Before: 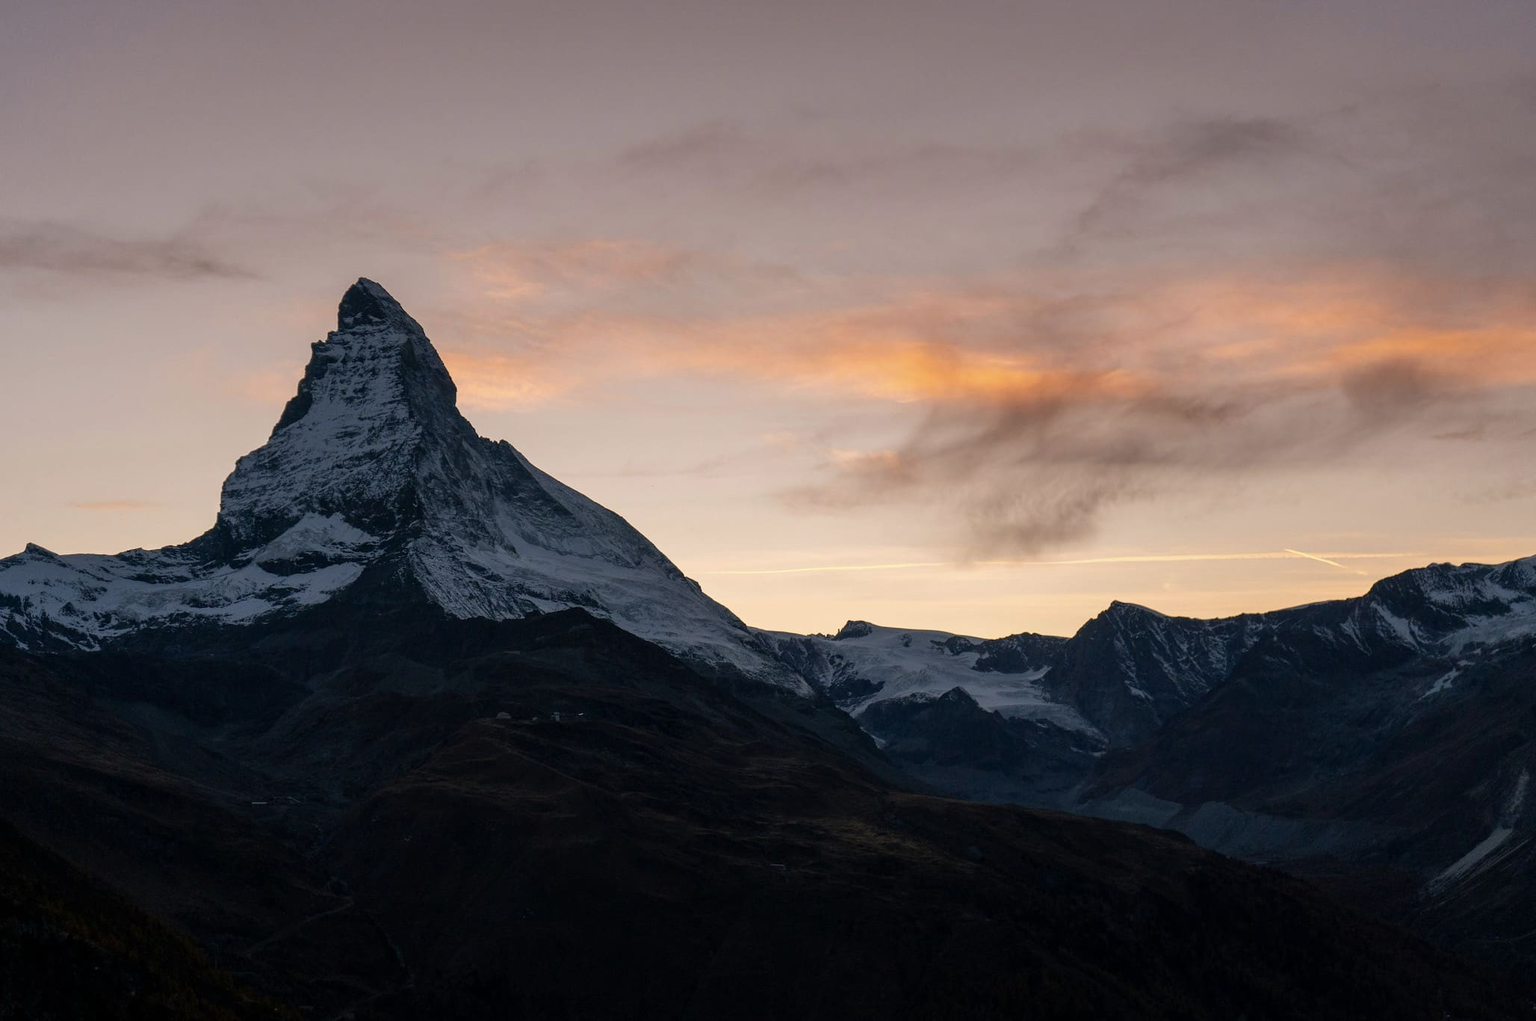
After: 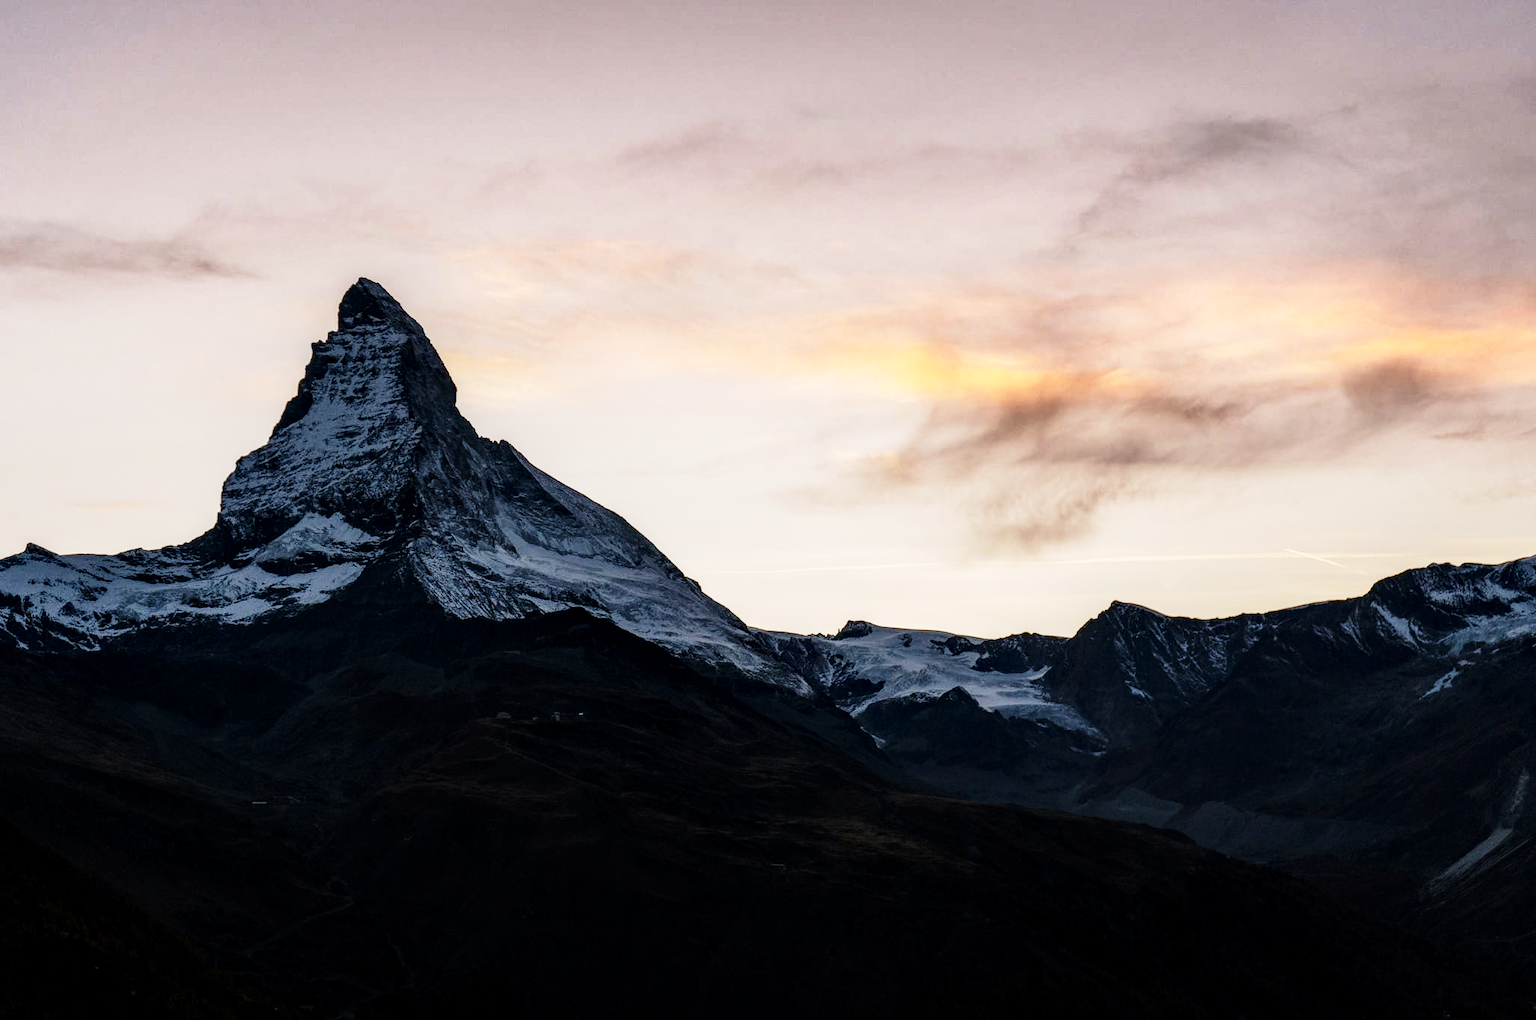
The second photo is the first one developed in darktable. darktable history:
tone equalizer: -8 EV -0.75 EV, -7 EV -0.7 EV, -6 EV -0.6 EV, -5 EV -0.4 EV, -3 EV 0.4 EV, -2 EV 0.6 EV, -1 EV 0.7 EV, +0 EV 0.75 EV, edges refinement/feathering 500, mask exposure compensation -1.57 EV, preserve details no
base curve: curves: ch0 [(0, 0) (0.028, 0.03) (0.121, 0.232) (0.46, 0.748) (0.859, 0.968) (1, 1)], preserve colors none
local contrast: shadows 94%
